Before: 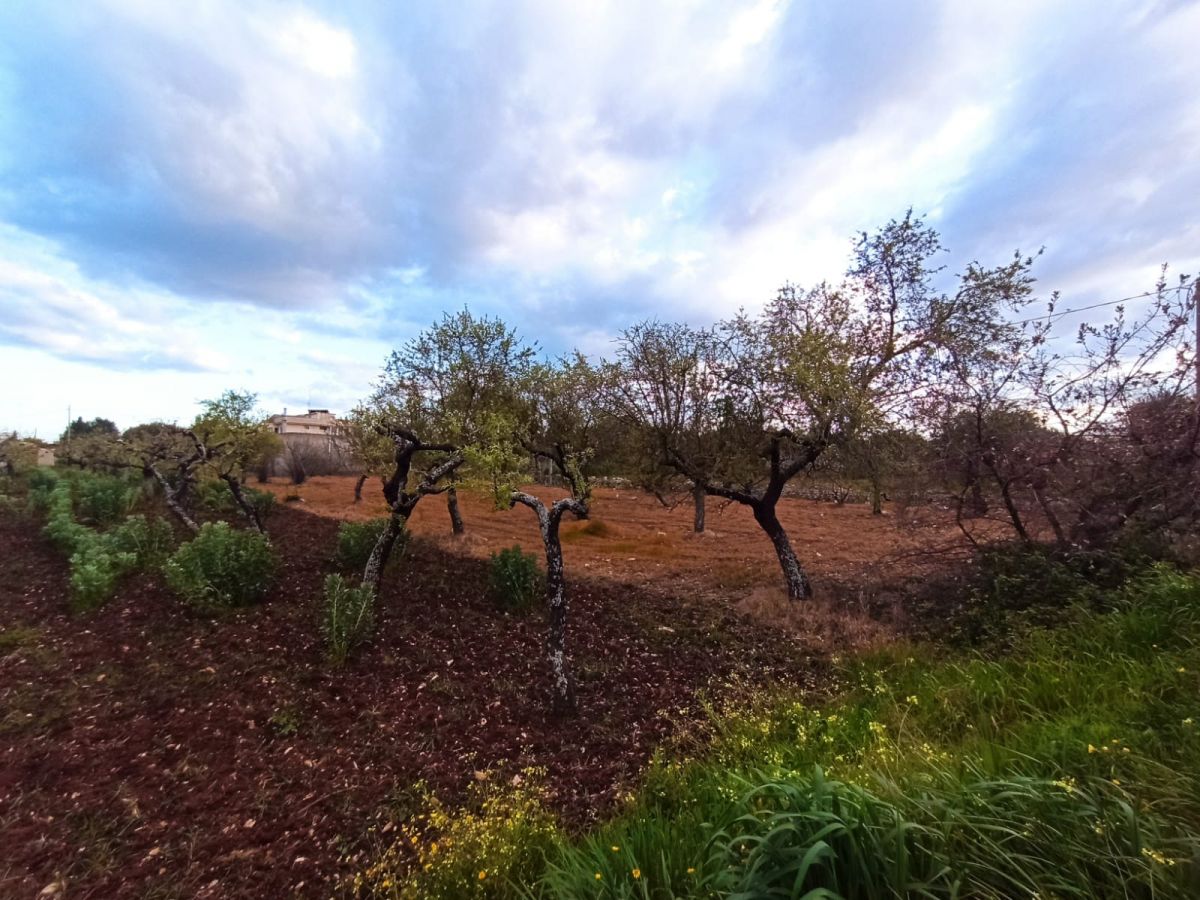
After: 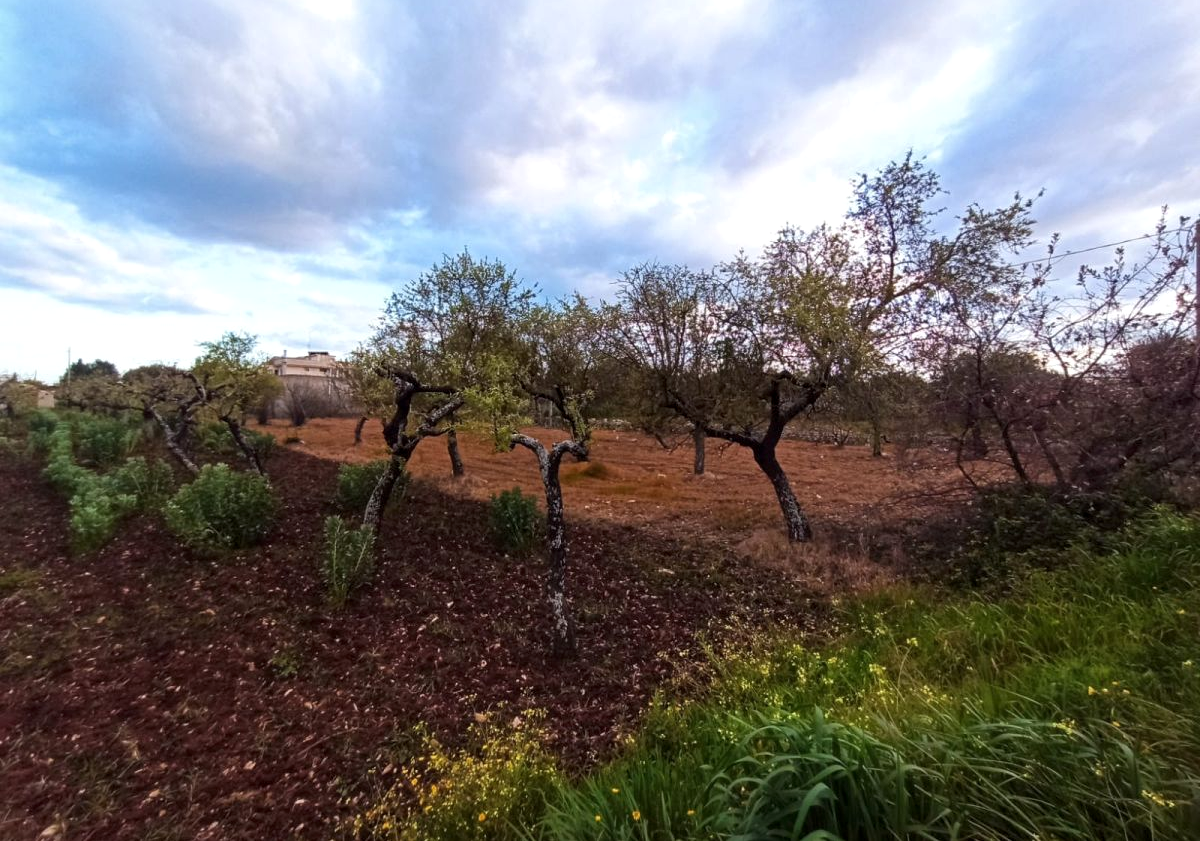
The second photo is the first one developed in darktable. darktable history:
local contrast: highlights 104%, shadows 100%, detail 119%, midtone range 0.2
crop and rotate: top 6.528%
